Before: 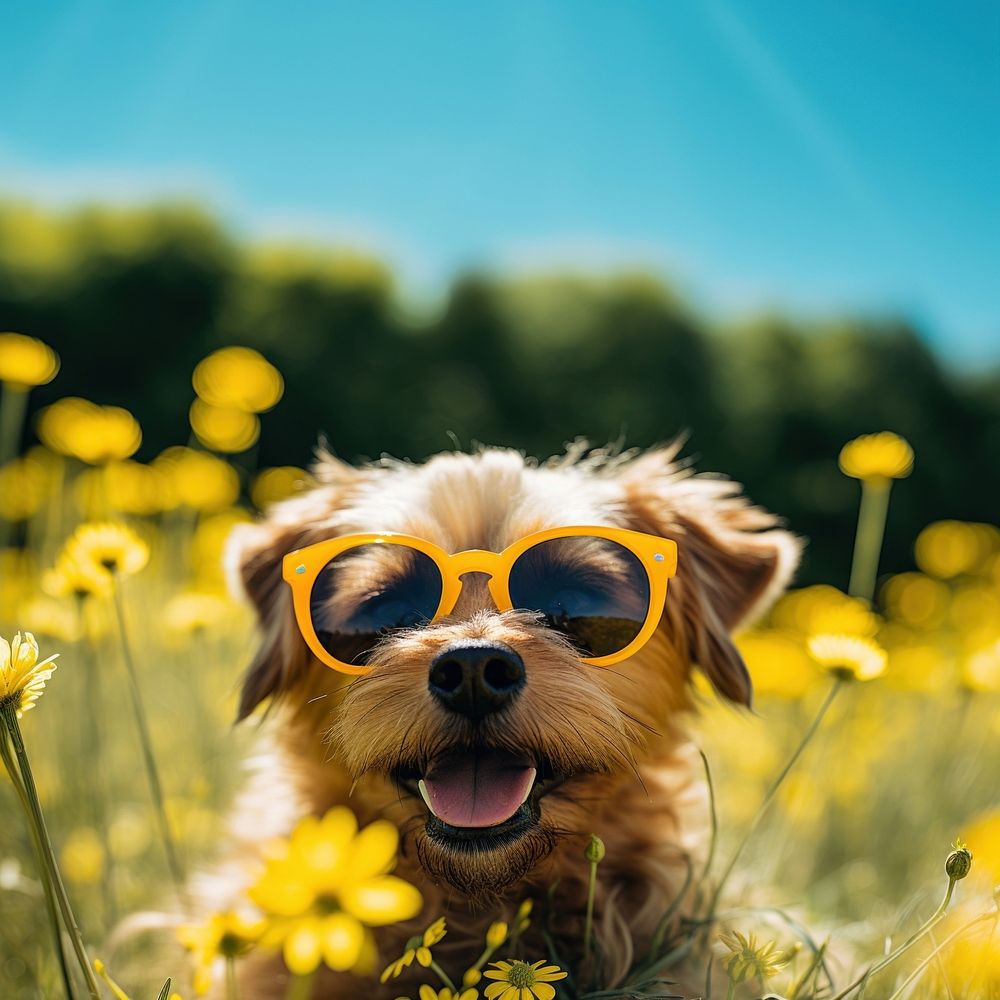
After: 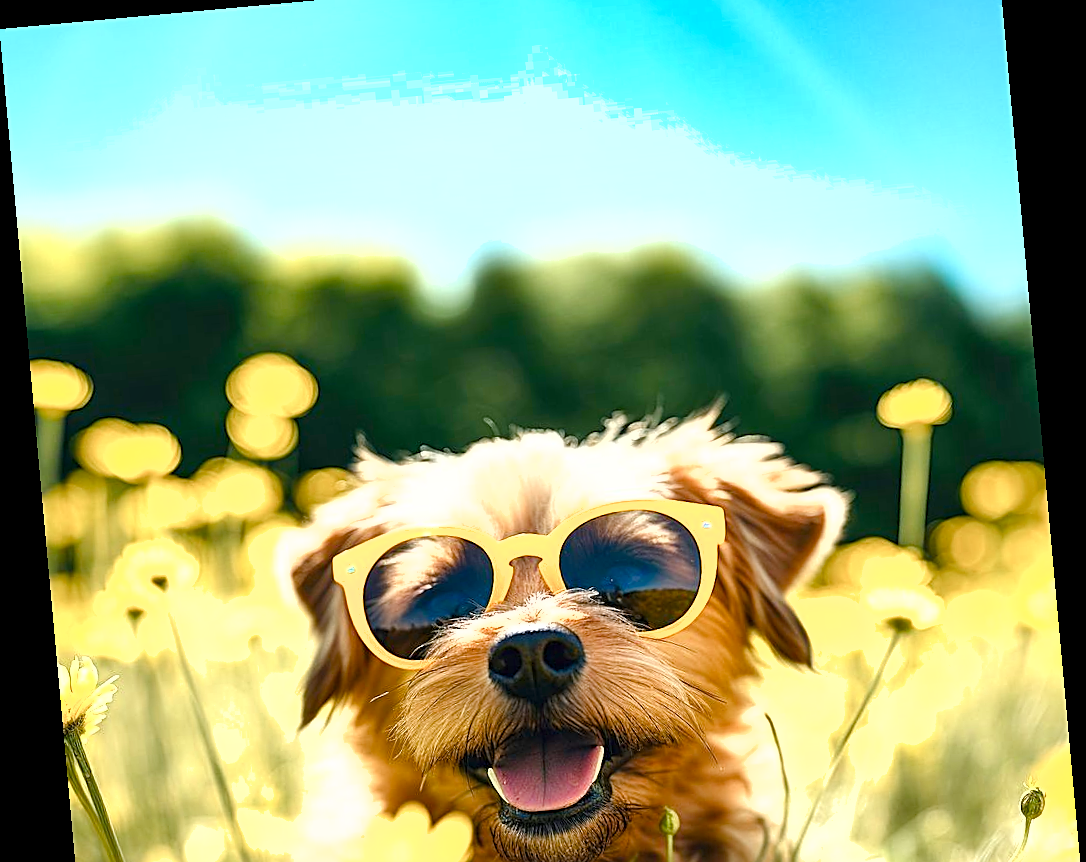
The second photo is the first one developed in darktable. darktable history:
exposure: exposure 0.74 EV, compensate highlight preservation false
sharpen: on, module defaults
shadows and highlights: low approximation 0.01, soften with gaussian
color balance rgb: perceptual saturation grading › global saturation 20%, perceptual saturation grading › highlights -50%, perceptual saturation grading › shadows 30%, perceptual brilliance grading › global brilliance 10%, perceptual brilliance grading › shadows 15%
crop and rotate: top 5.667%, bottom 14.937%
rotate and perspective: rotation -5.2°, automatic cropping off
